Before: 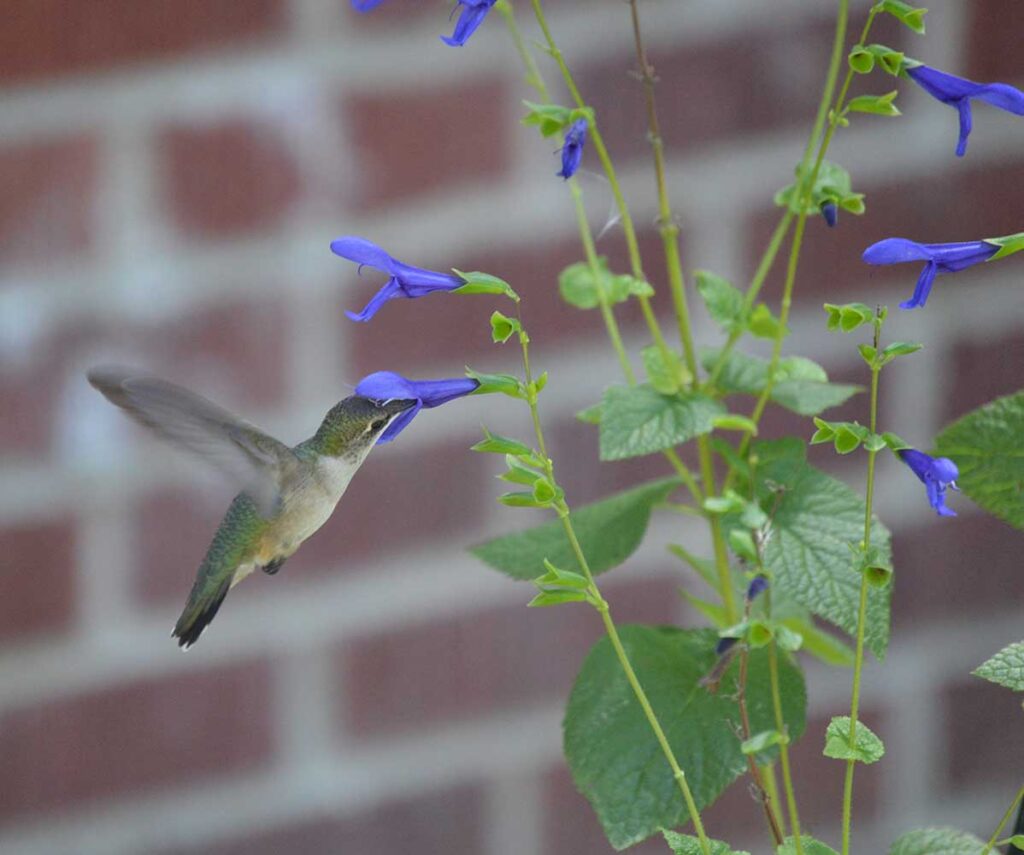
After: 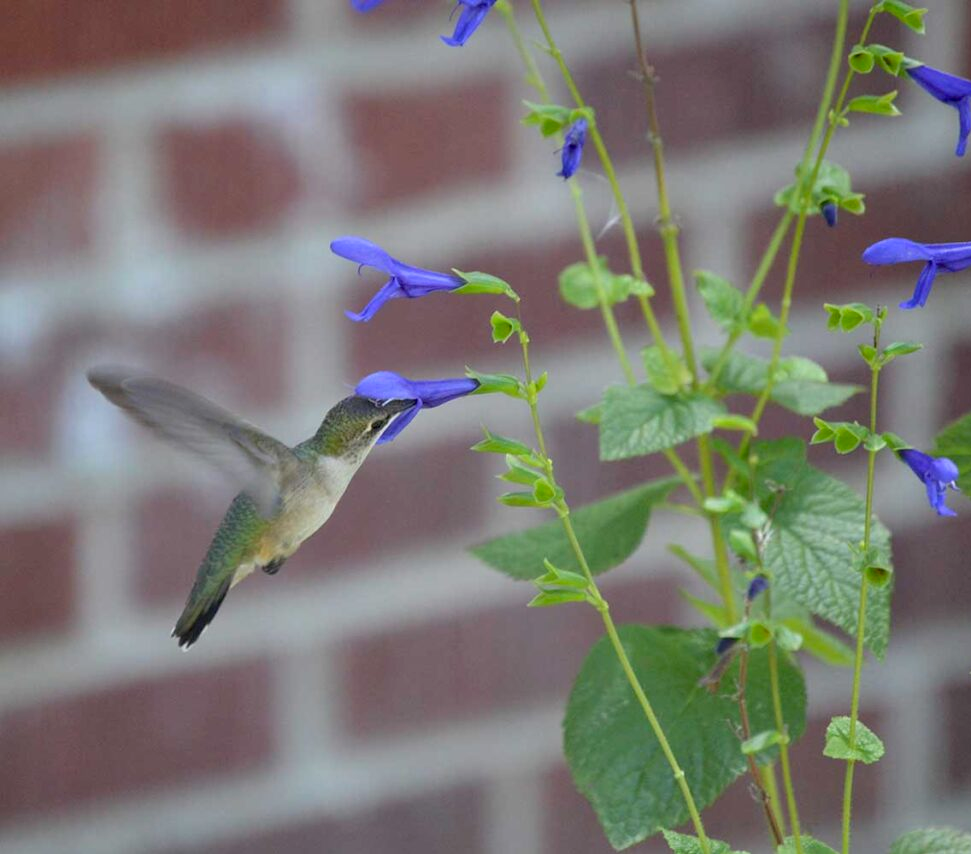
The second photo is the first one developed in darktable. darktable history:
exposure: black level correction 0.009, exposure 0.119 EV, compensate highlight preservation false
crop and rotate: right 5.167%
